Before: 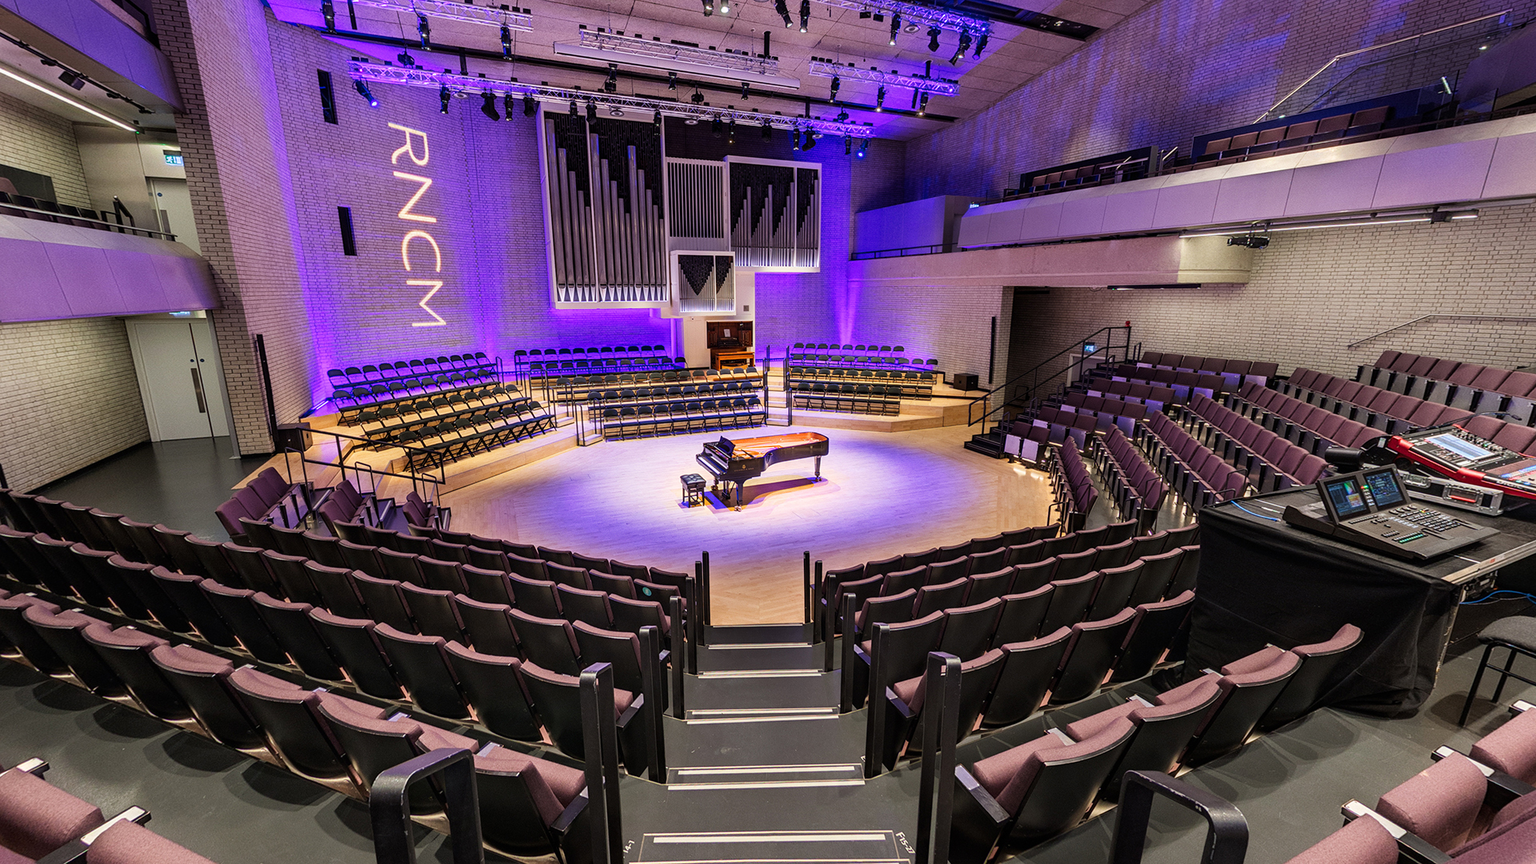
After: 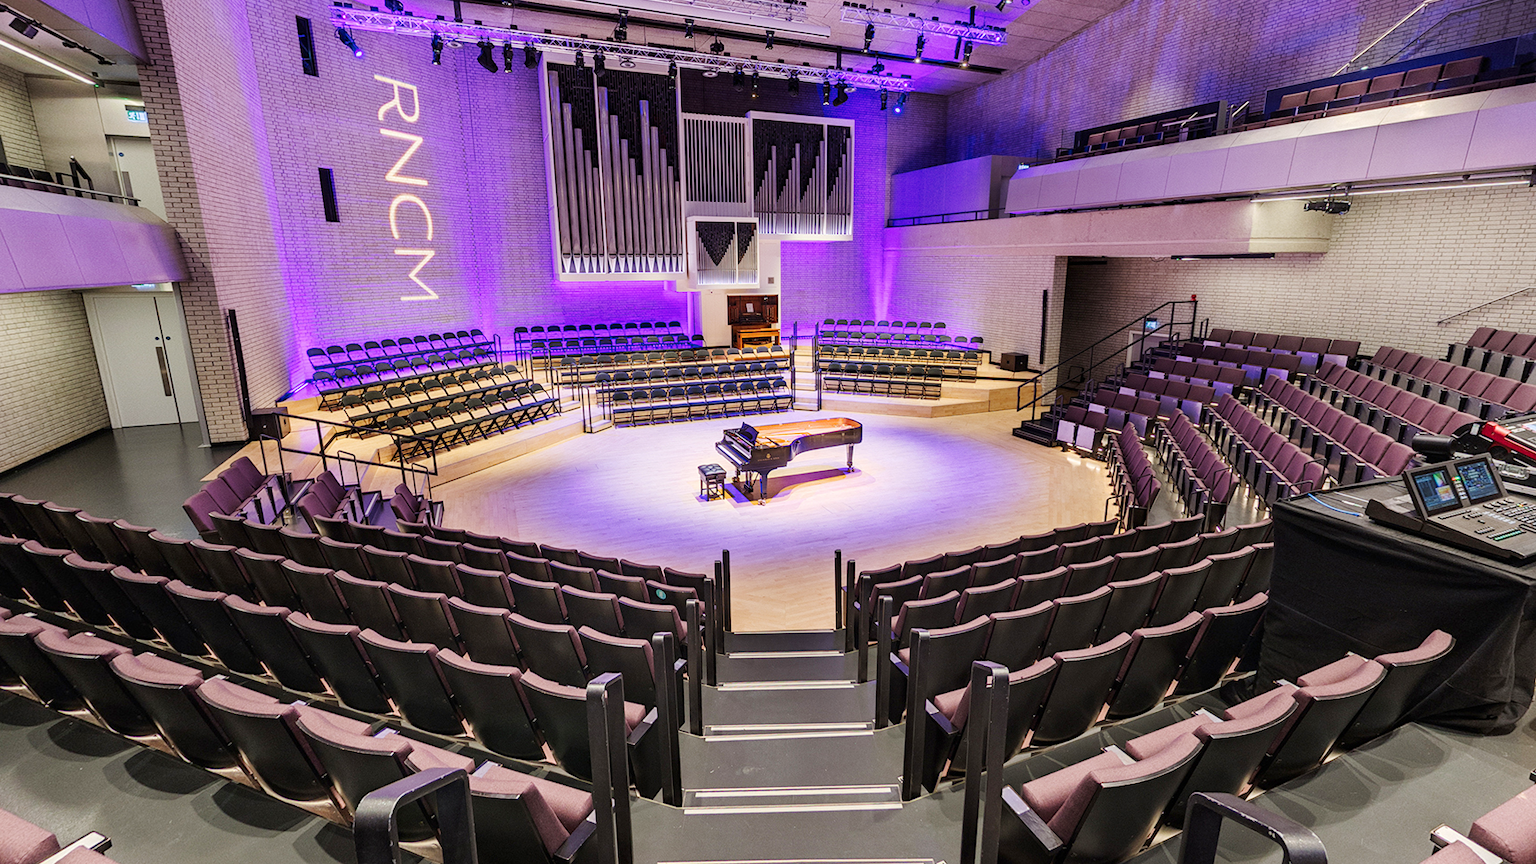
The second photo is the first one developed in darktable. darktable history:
crop: left 3.305%, top 6.436%, right 6.389%, bottom 3.258%
base curve: curves: ch0 [(0, 0) (0.158, 0.273) (0.879, 0.895) (1, 1)], preserve colors none
